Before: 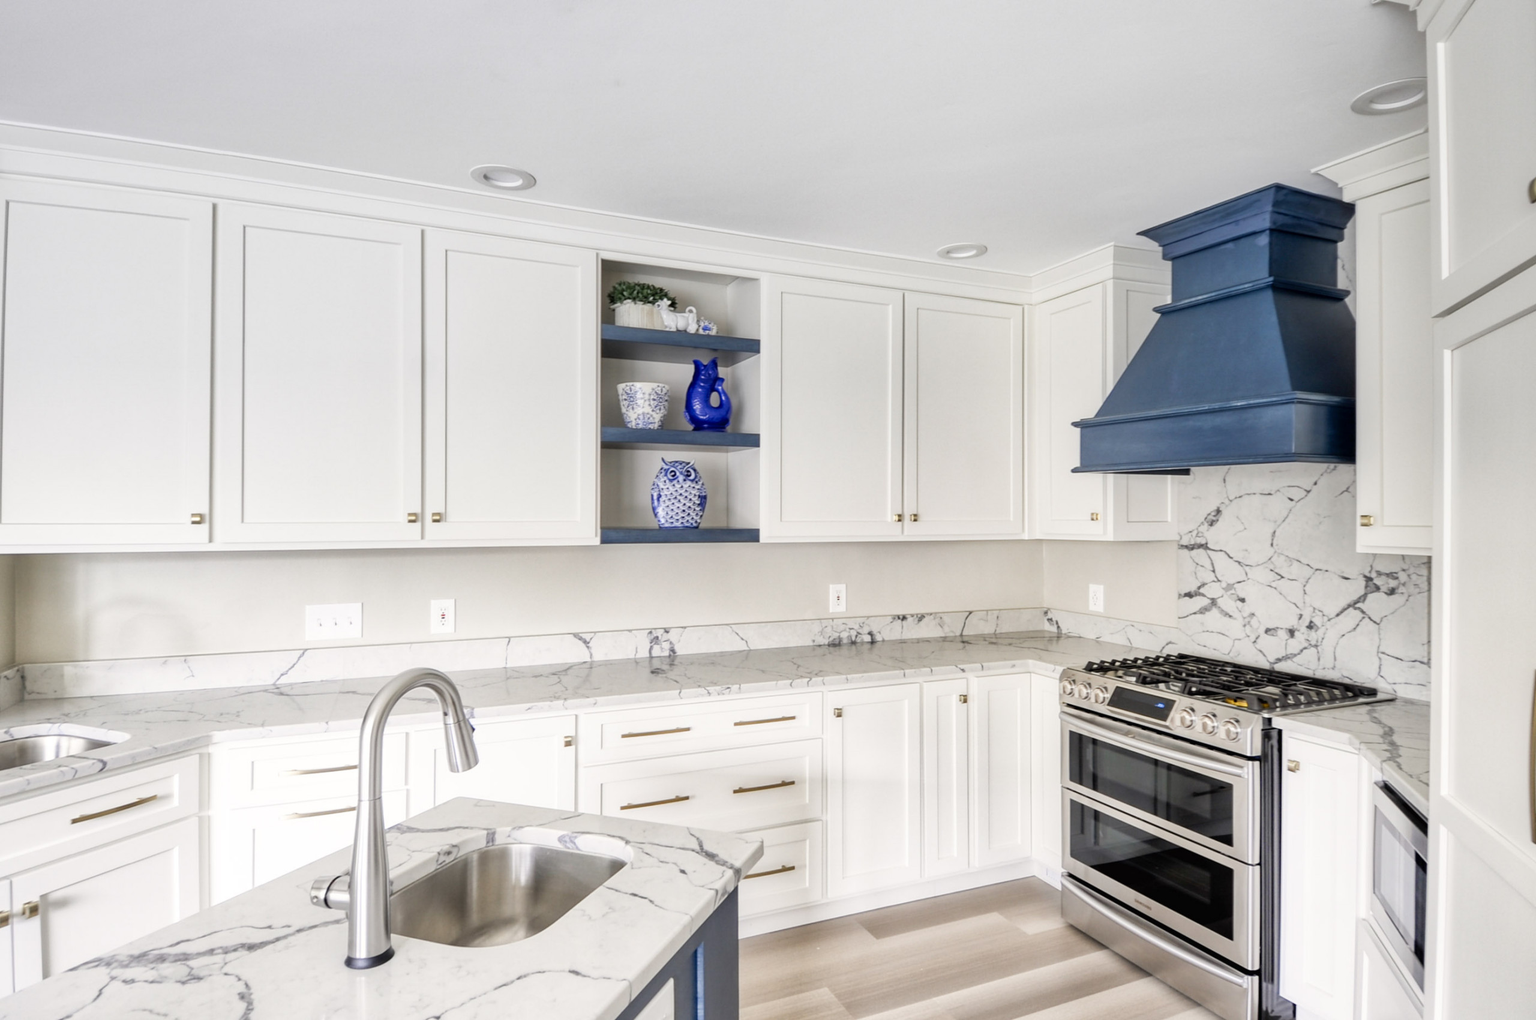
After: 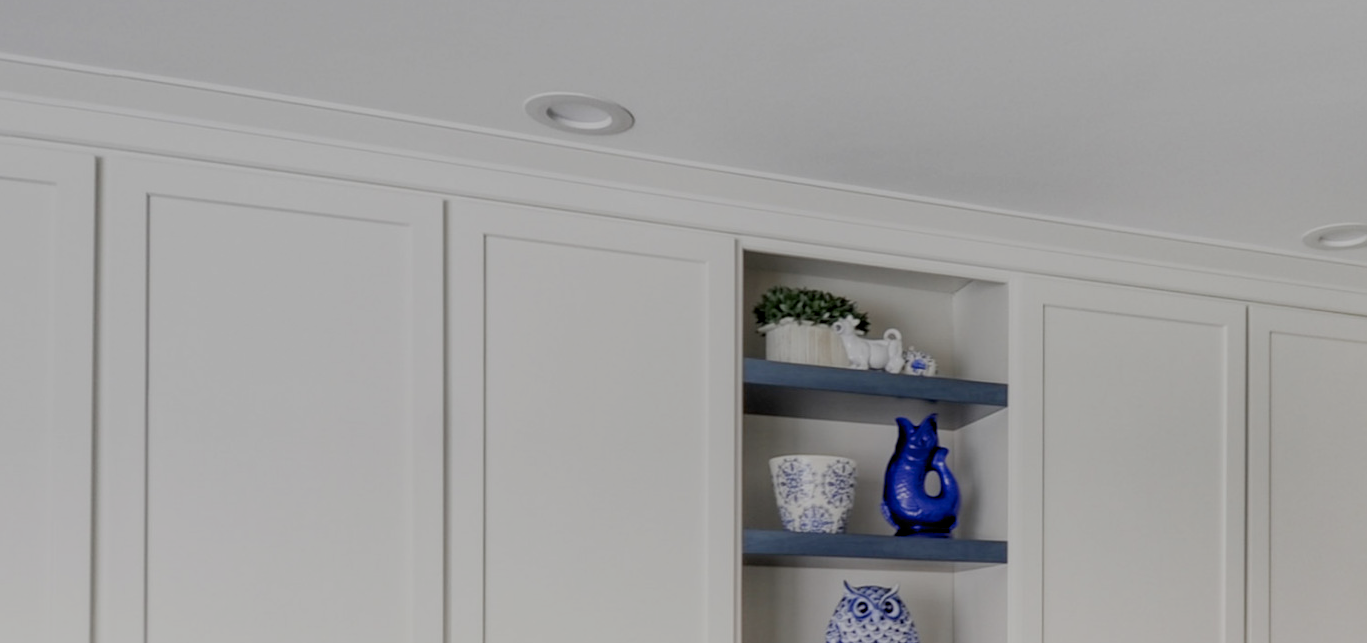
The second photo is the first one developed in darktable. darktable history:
crop: left 10.128%, top 10.712%, right 36.452%, bottom 51.457%
exposure: black level correction 0.009, exposure -0.668 EV, compensate exposure bias true, compensate highlight preservation false
filmic rgb: black relative exposure -15.12 EV, white relative exposure 3 EV, target black luminance 0%, hardness 9.28, latitude 98.25%, contrast 0.915, shadows ↔ highlights balance 0.632%
